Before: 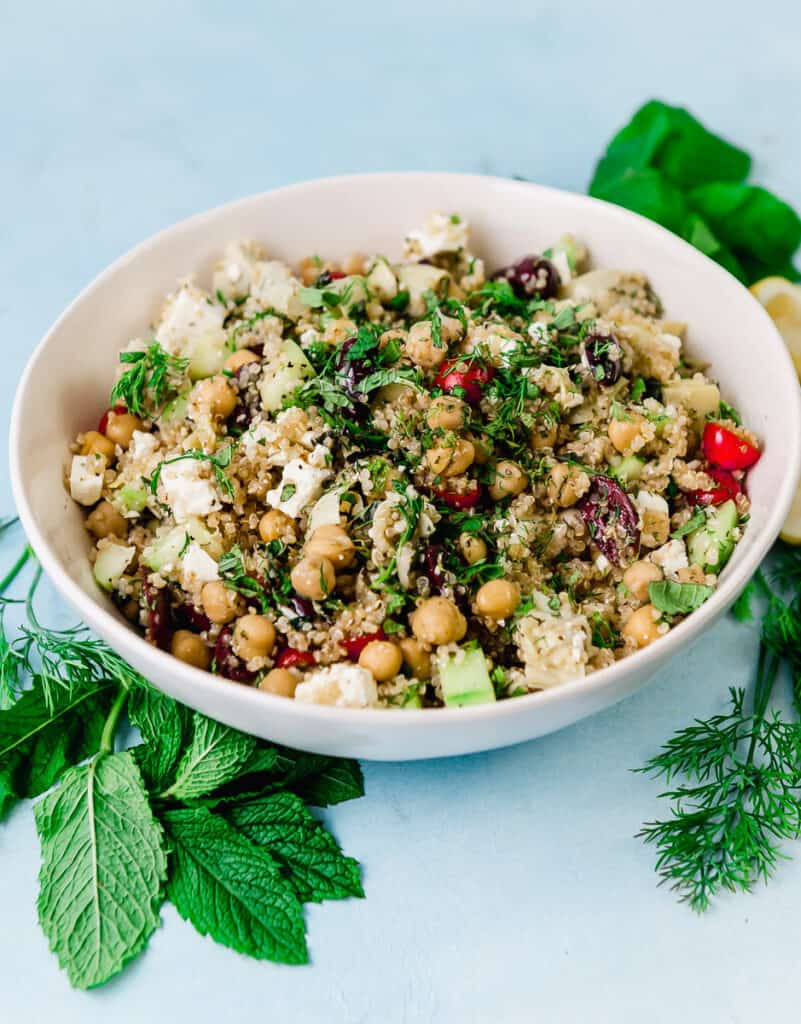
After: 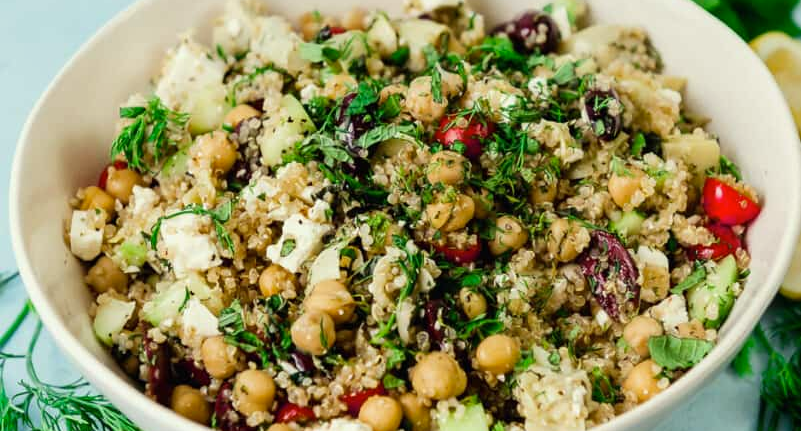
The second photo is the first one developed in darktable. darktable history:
crop and rotate: top 24.006%, bottom 33.887%
color correction: highlights a* -4.29, highlights b* 6.89
